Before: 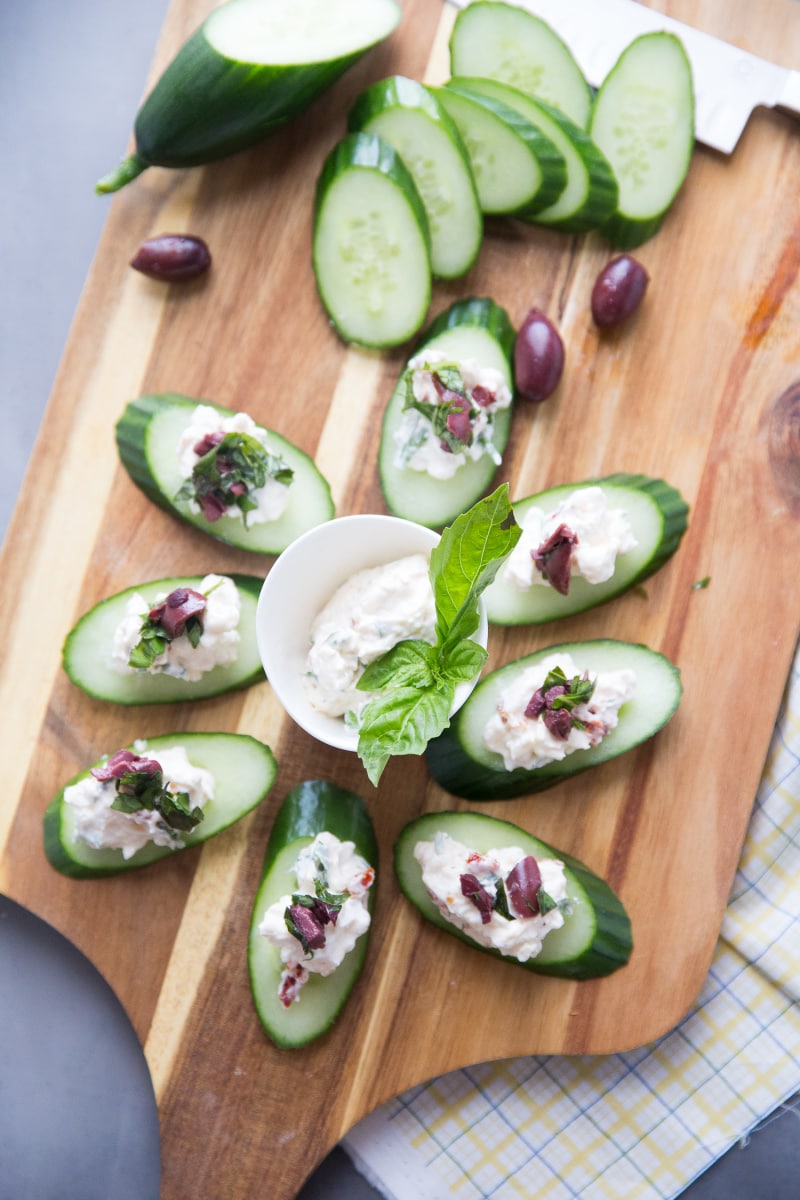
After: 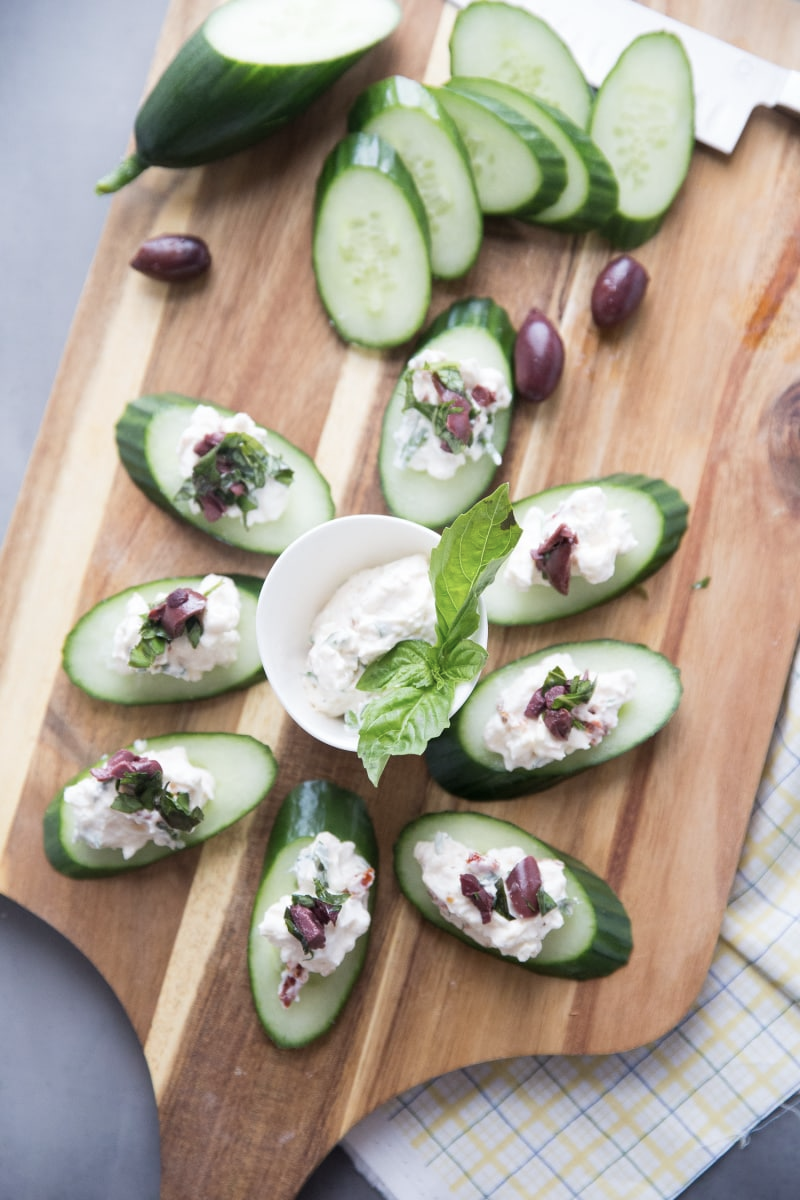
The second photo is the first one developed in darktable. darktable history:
color correction: highlights b* -0.016, saturation 0.776
